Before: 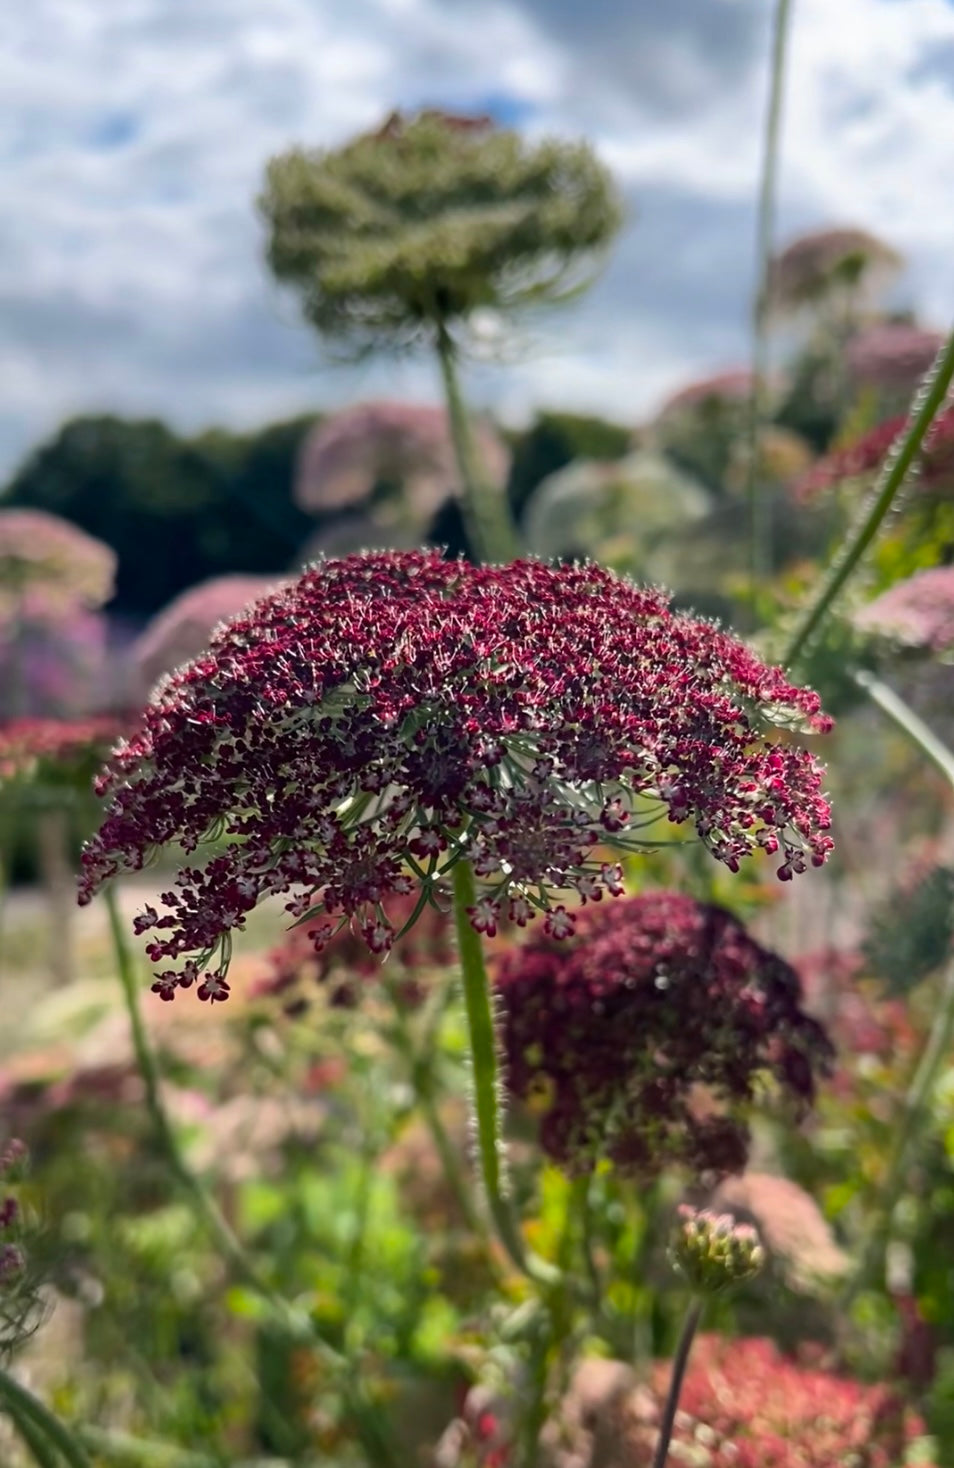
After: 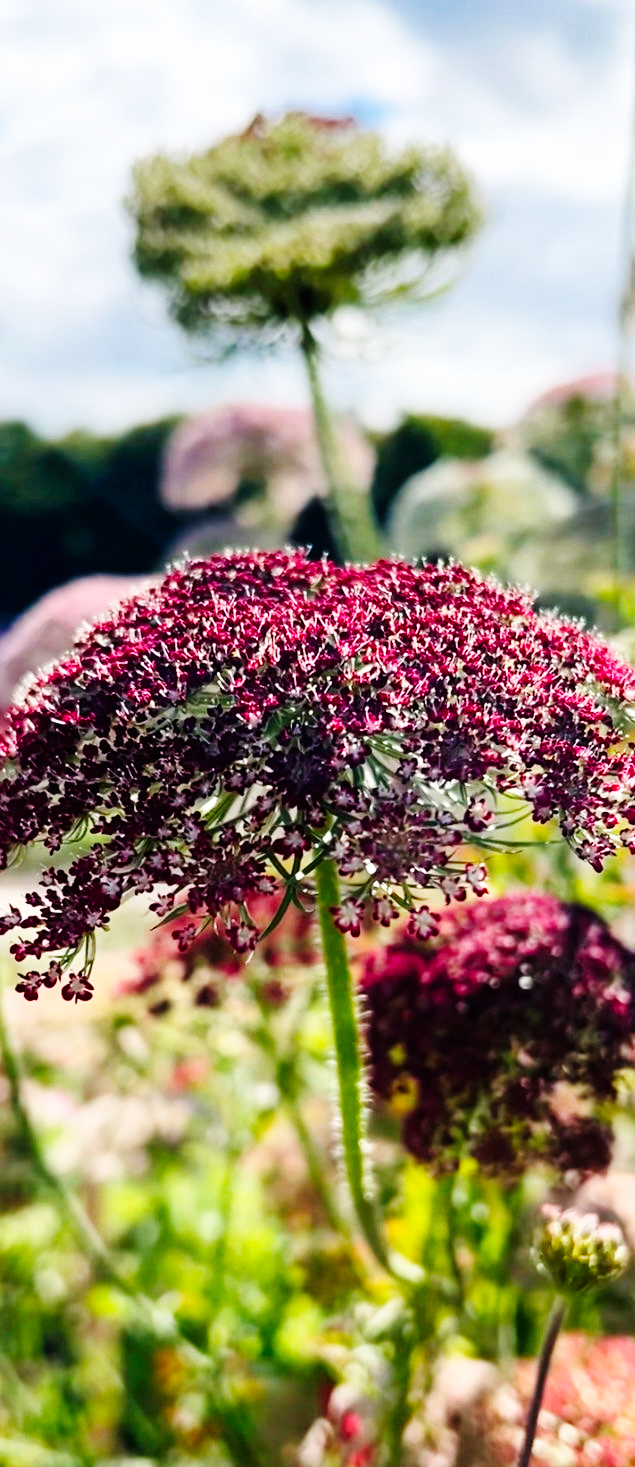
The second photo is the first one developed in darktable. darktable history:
crop and rotate: left 14.436%, right 18.898%
base curve: curves: ch0 [(0, 0) (0, 0) (0.002, 0.001) (0.008, 0.003) (0.019, 0.011) (0.037, 0.037) (0.064, 0.11) (0.102, 0.232) (0.152, 0.379) (0.216, 0.524) (0.296, 0.665) (0.394, 0.789) (0.512, 0.881) (0.651, 0.945) (0.813, 0.986) (1, 1)], preserve colors none
